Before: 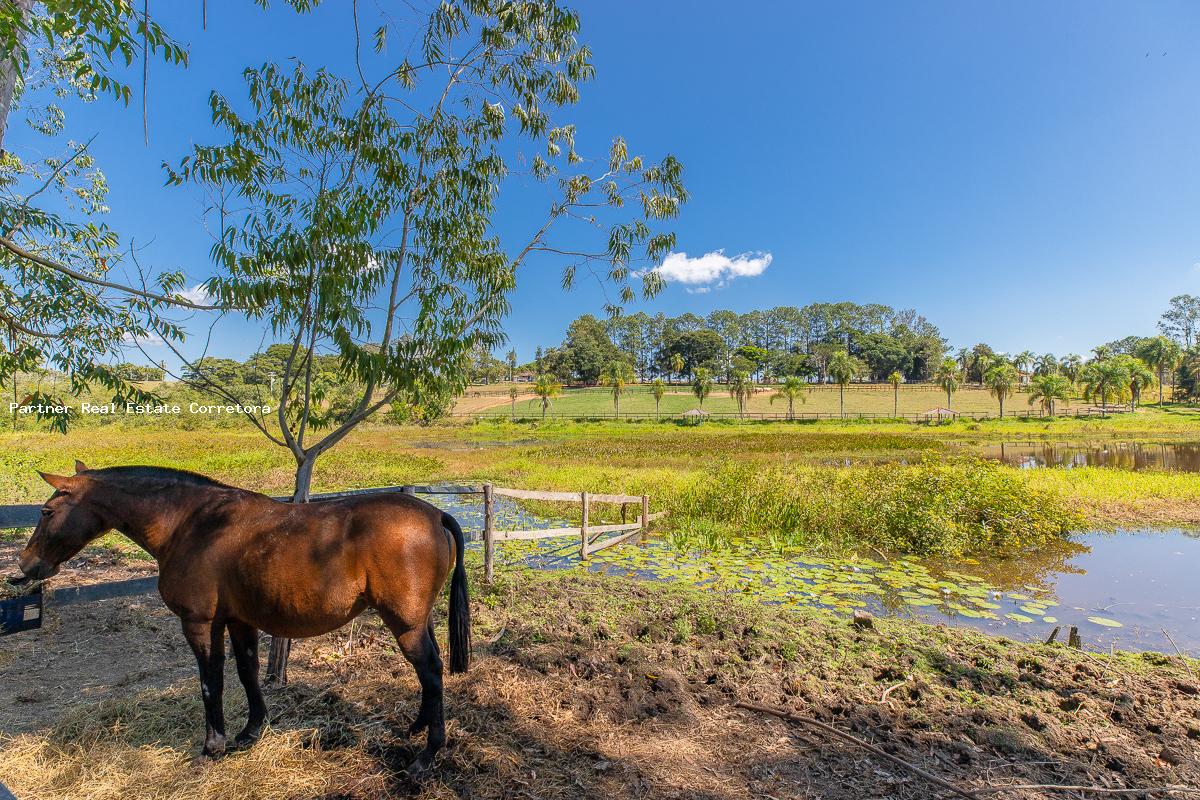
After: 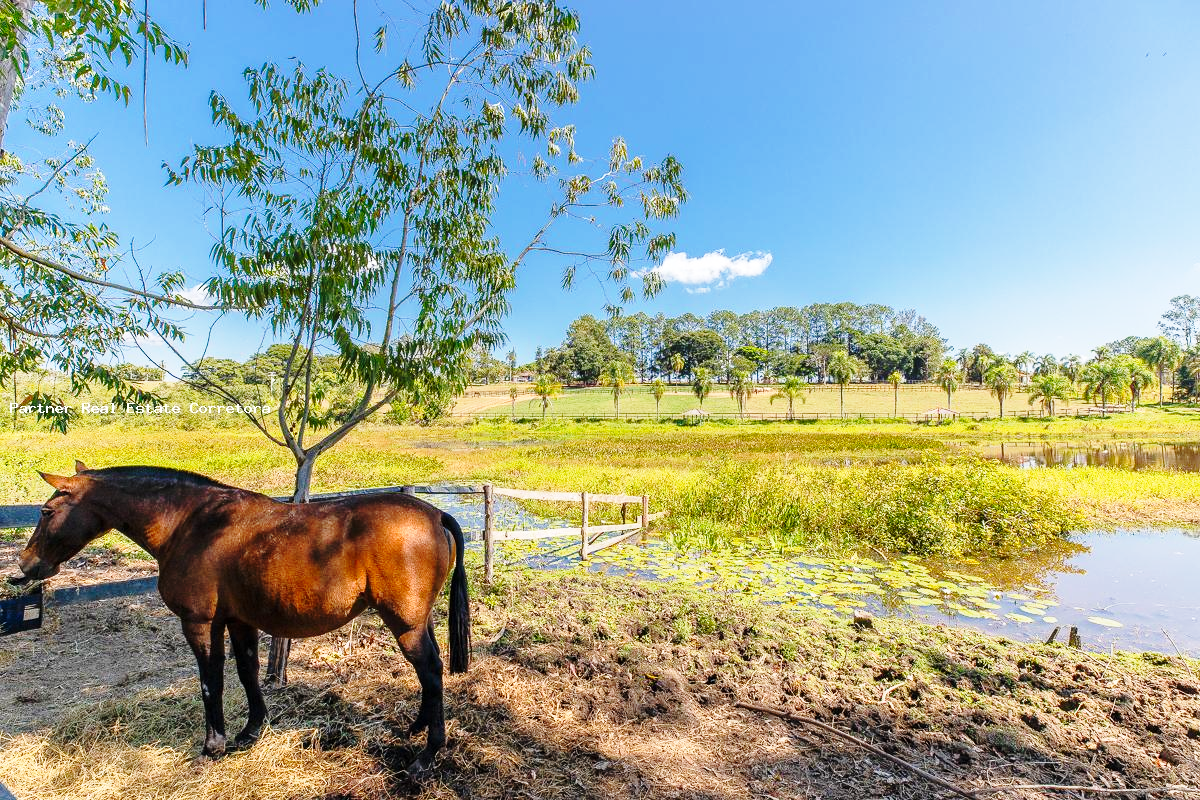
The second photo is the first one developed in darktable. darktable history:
local contrast: mode bilateral grid, contrast 15, coarseness 36, detail 104%, midtone range 0.2
base curve: curves: ch0 [(0, 0) (0.028, 0.03) (0.121, 0.232) (0.46, 0.748) (0.859, 0.968) (1, 1)], preserve colors none
